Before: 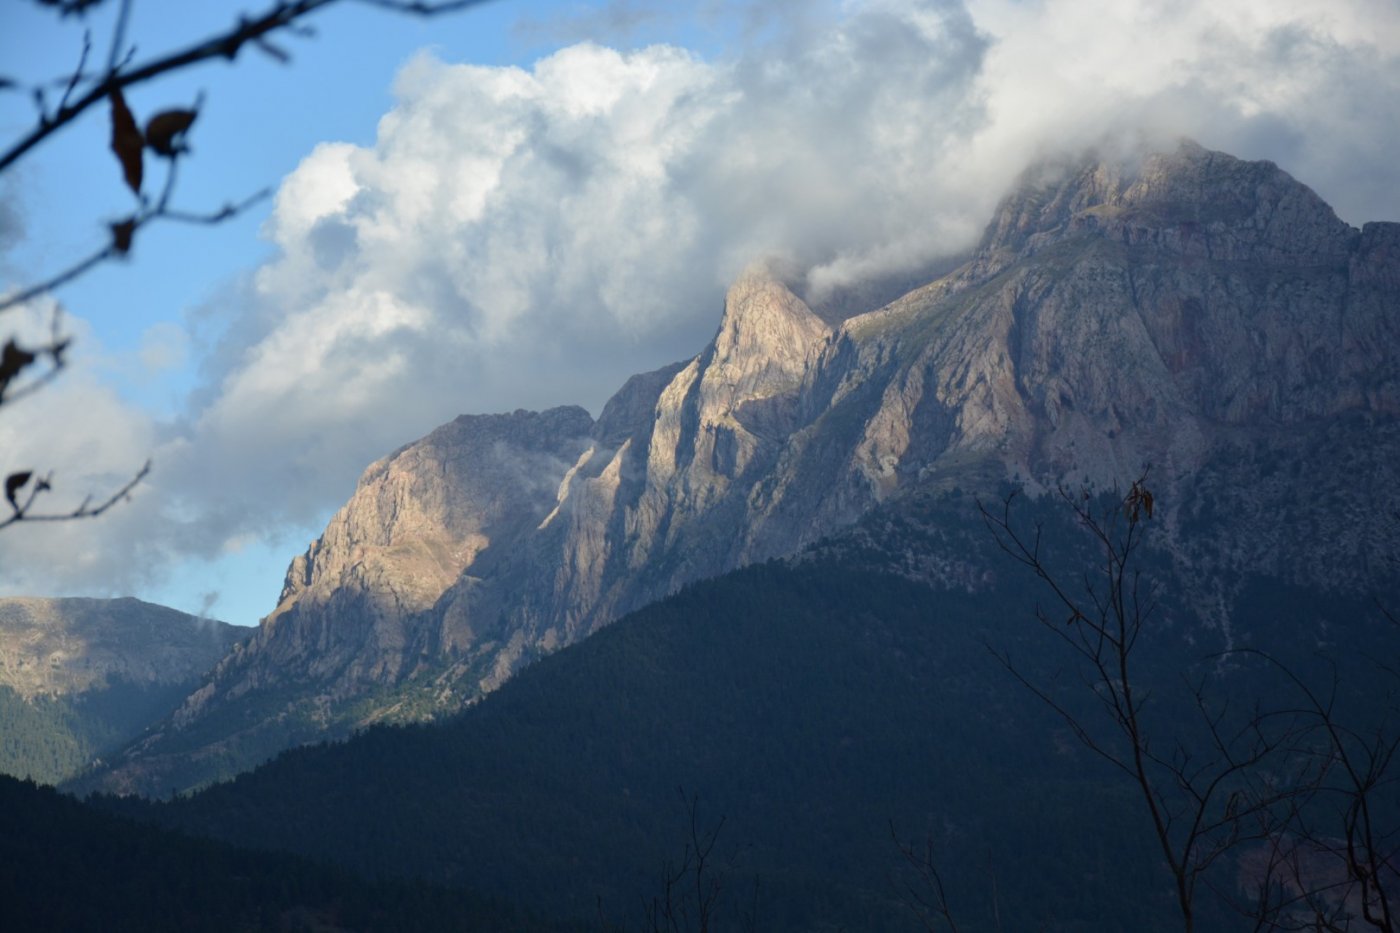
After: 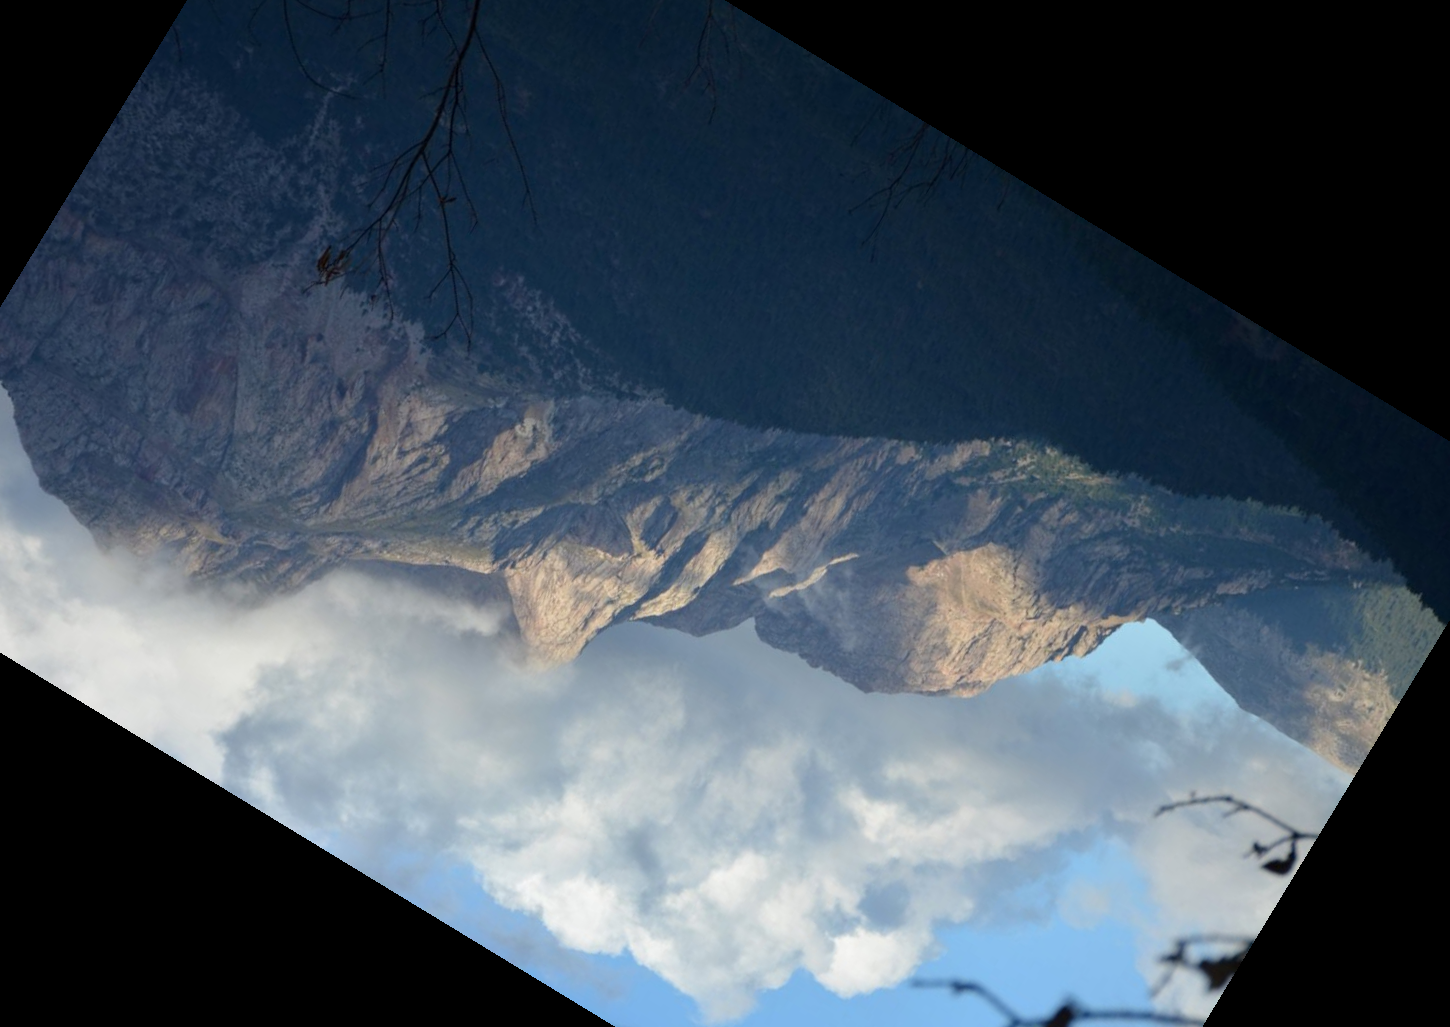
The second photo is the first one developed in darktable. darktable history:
crop and rotate: angle 148.68°, left 9.111%, top 15.603%, right 4.588%, bottom 17.041%
exposure: black level correction 0.002, compensate highlight preservation false
